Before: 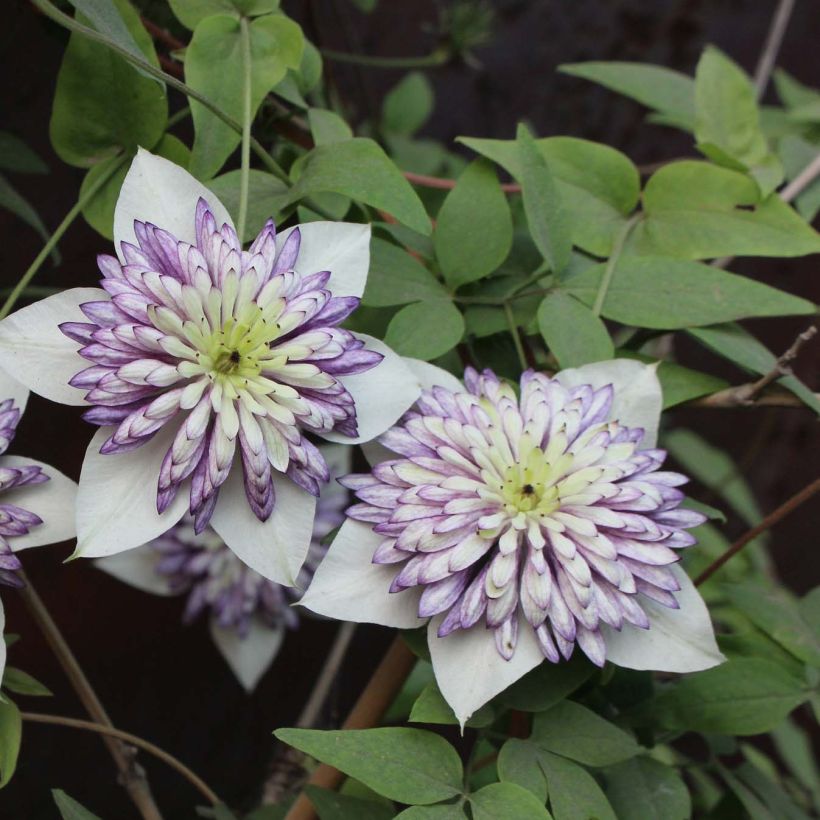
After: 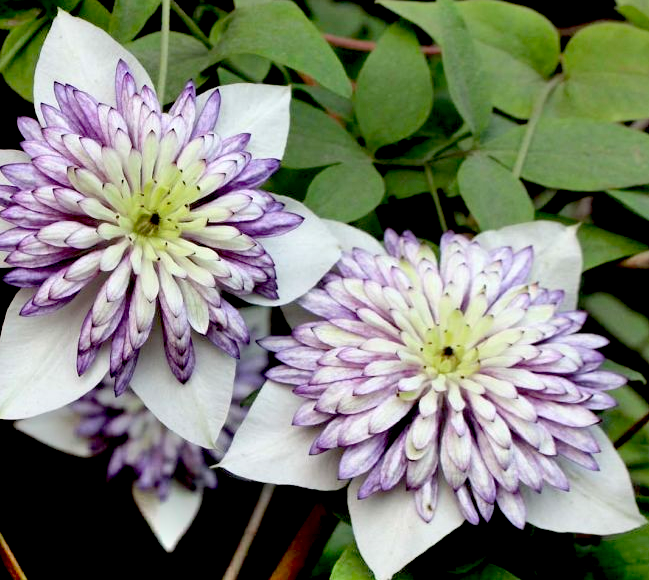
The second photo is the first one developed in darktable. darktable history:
shadows and highlights: shadows 51.94, highlights -28.62, soften with gaussian
exposure: black level correction 0.03, exposure 0.328 EV, compensate exposure bias true, compensate highlight preservation false
crop: left 9.759%, top 16.897%, right 11.093%, bottom 12.331%
